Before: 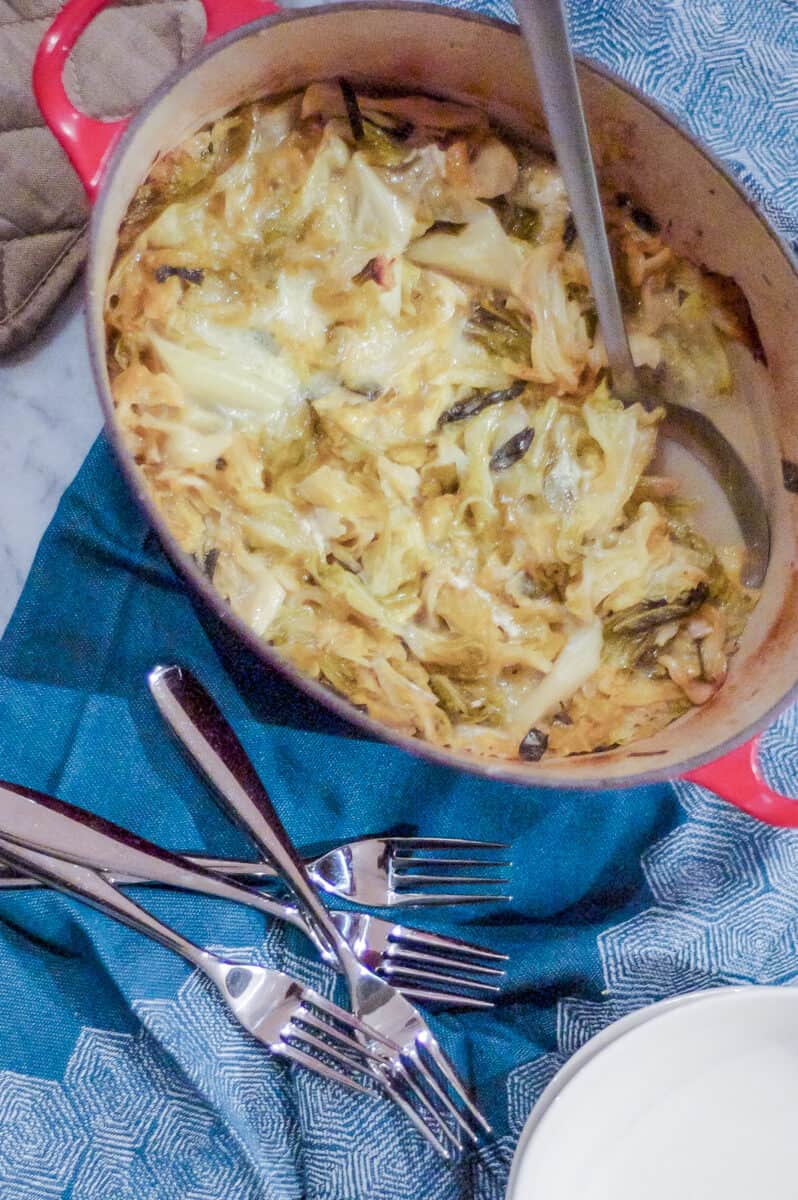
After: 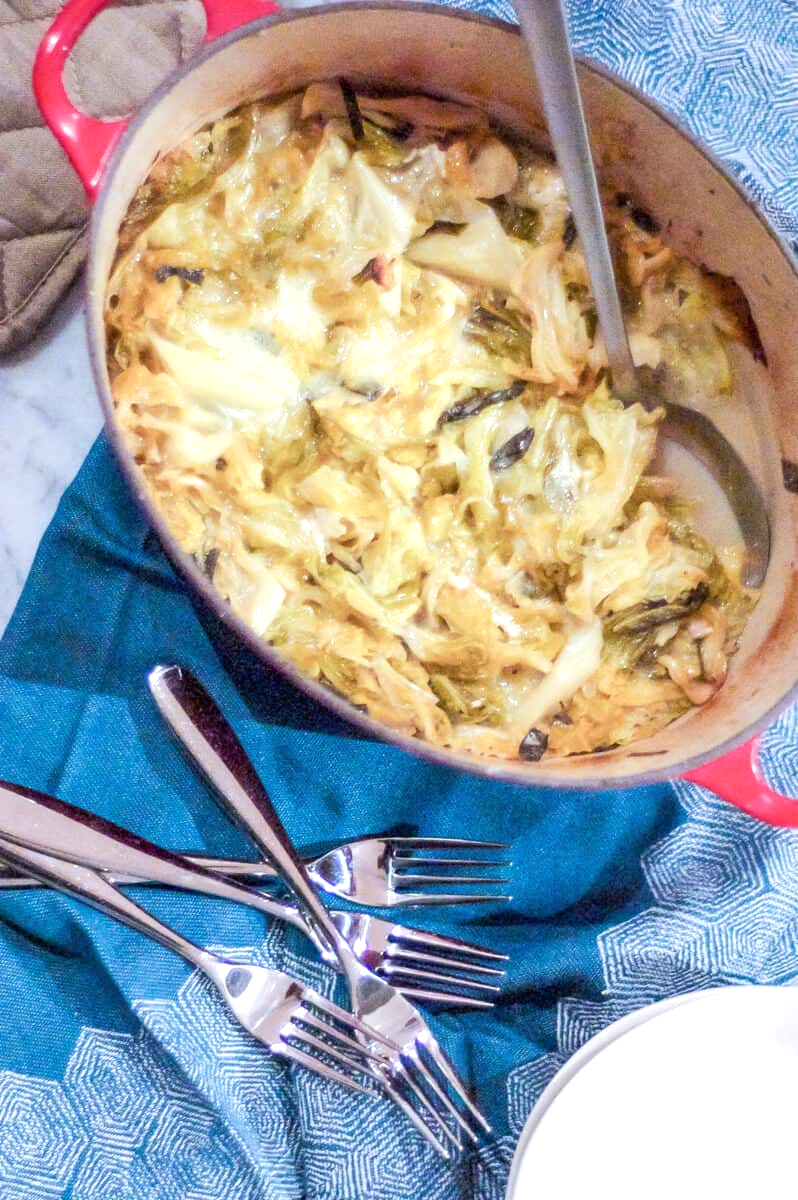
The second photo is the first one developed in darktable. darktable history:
exposure: exposure 0.602 EV, compensate highlight preservation false
